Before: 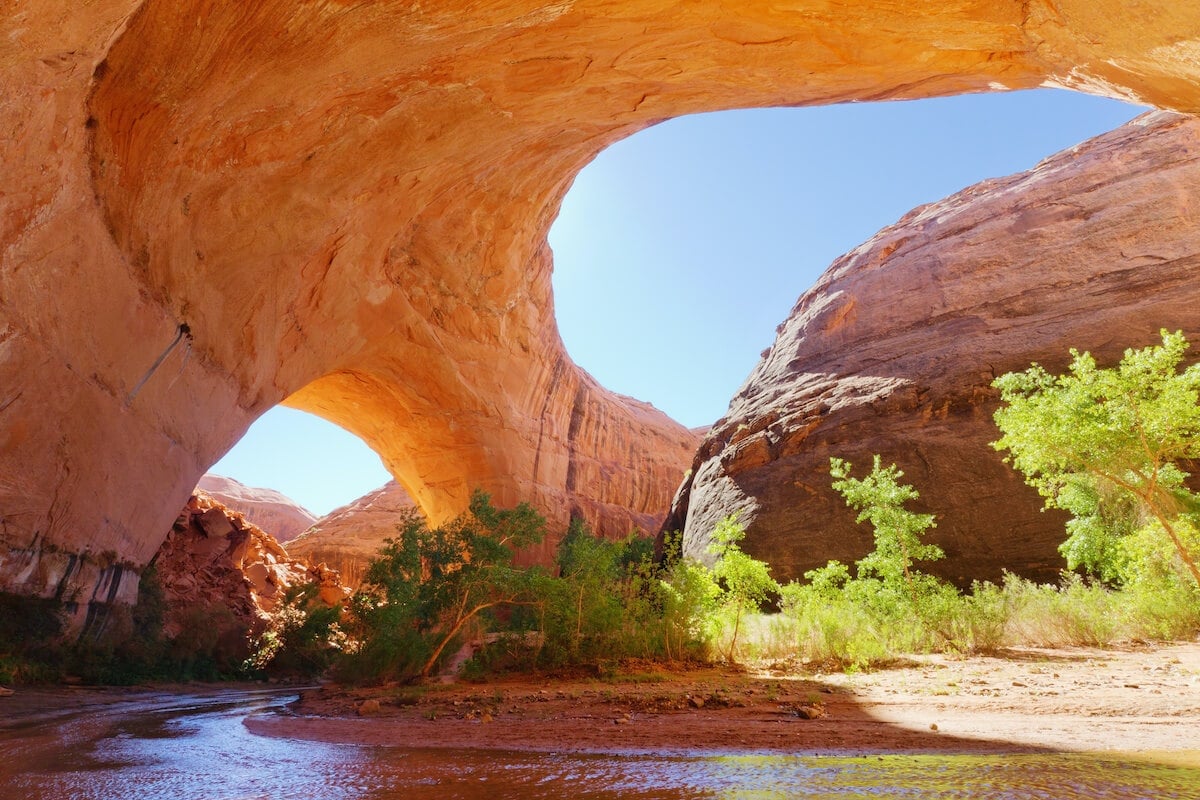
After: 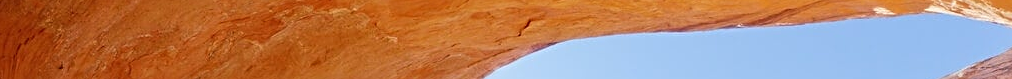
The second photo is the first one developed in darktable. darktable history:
crop and rotate: left 9.644%, top 9.491%, right 6.021%, bottom 80.509%
sharpen: radius 3.119
